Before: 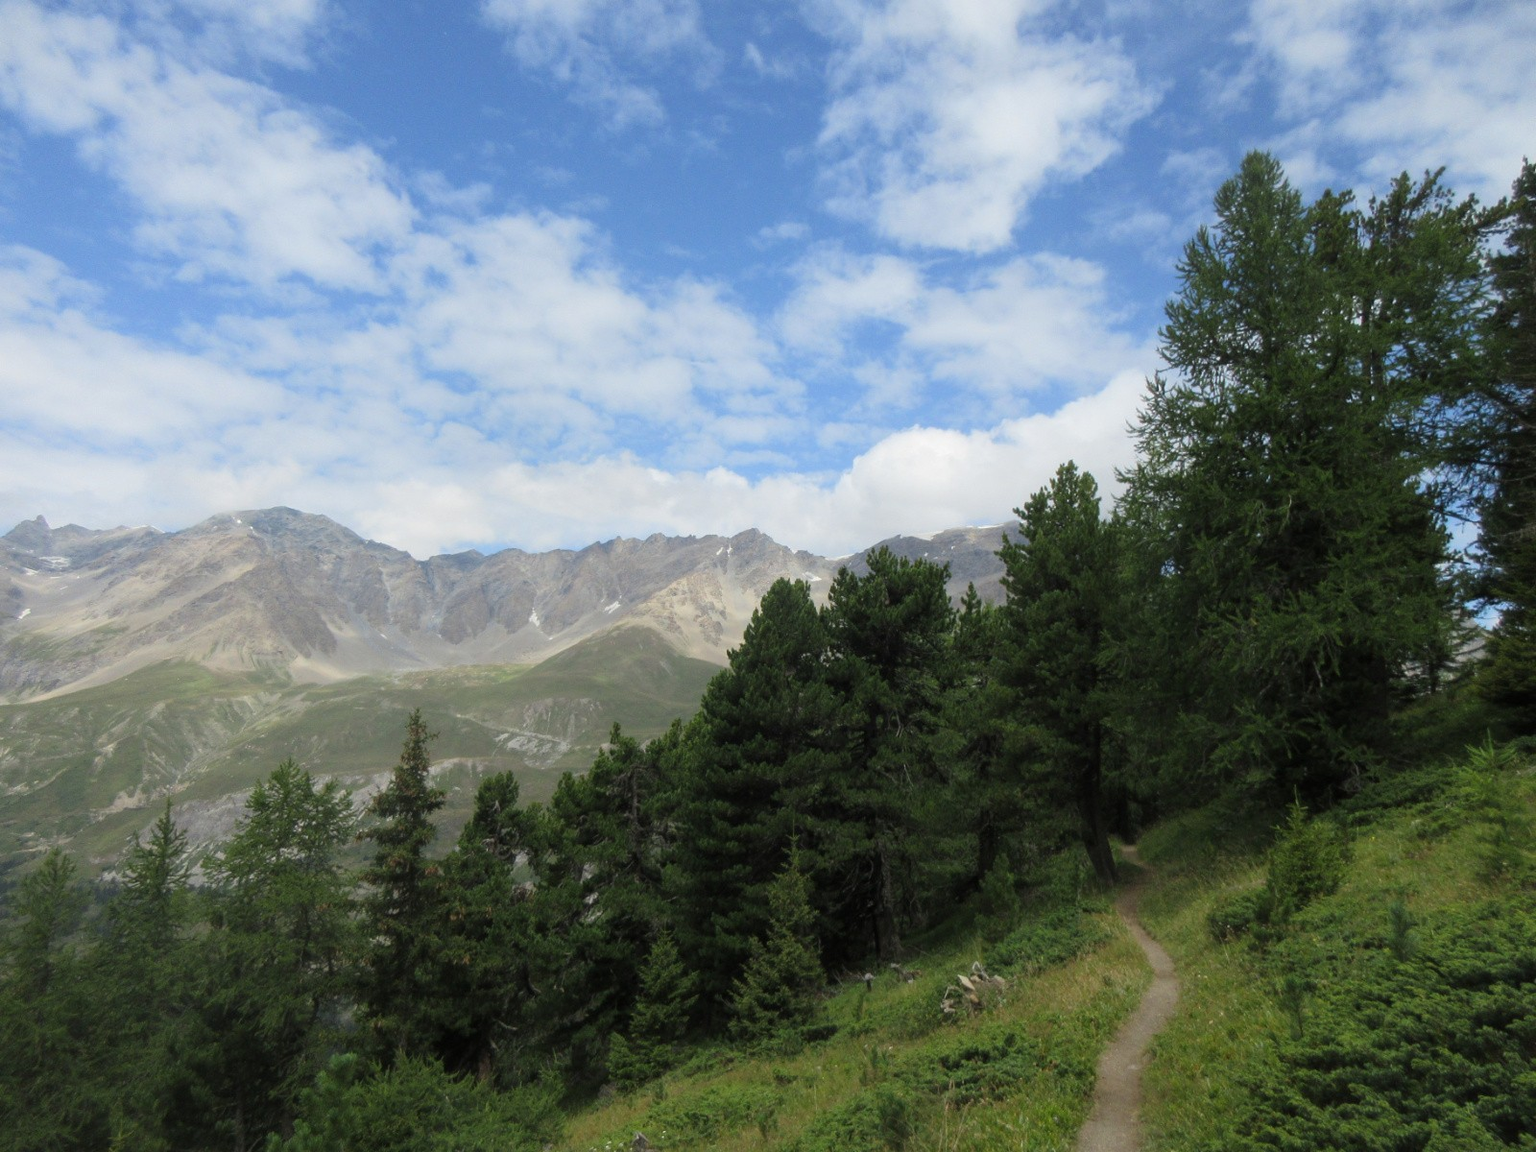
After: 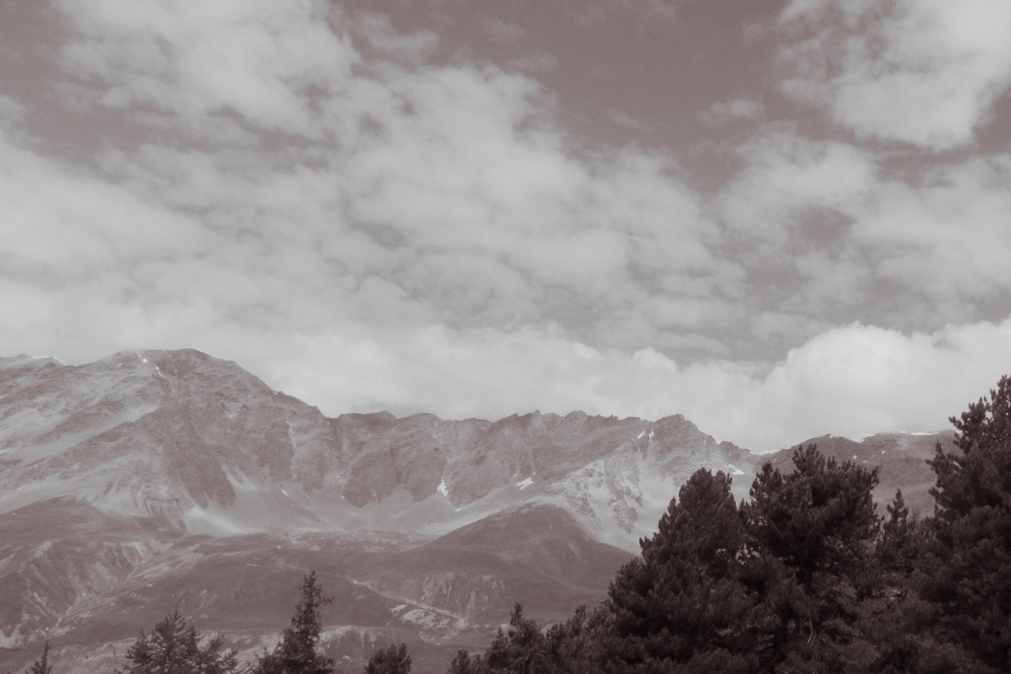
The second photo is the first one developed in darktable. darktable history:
monochrome: a 30.25, b 92.03
exposure: exposure -0.072 EV, compensate highlight preservation false
crop and rotate: angle -4.99°, left 2.122%, top 6.945%, right 27.566%, bottom 30.519%
split-toning: shadows › saturation 0.24, highlights › hue 54°, highlights › saturation 0.24
white balance: red 0.925, blue 1.046
